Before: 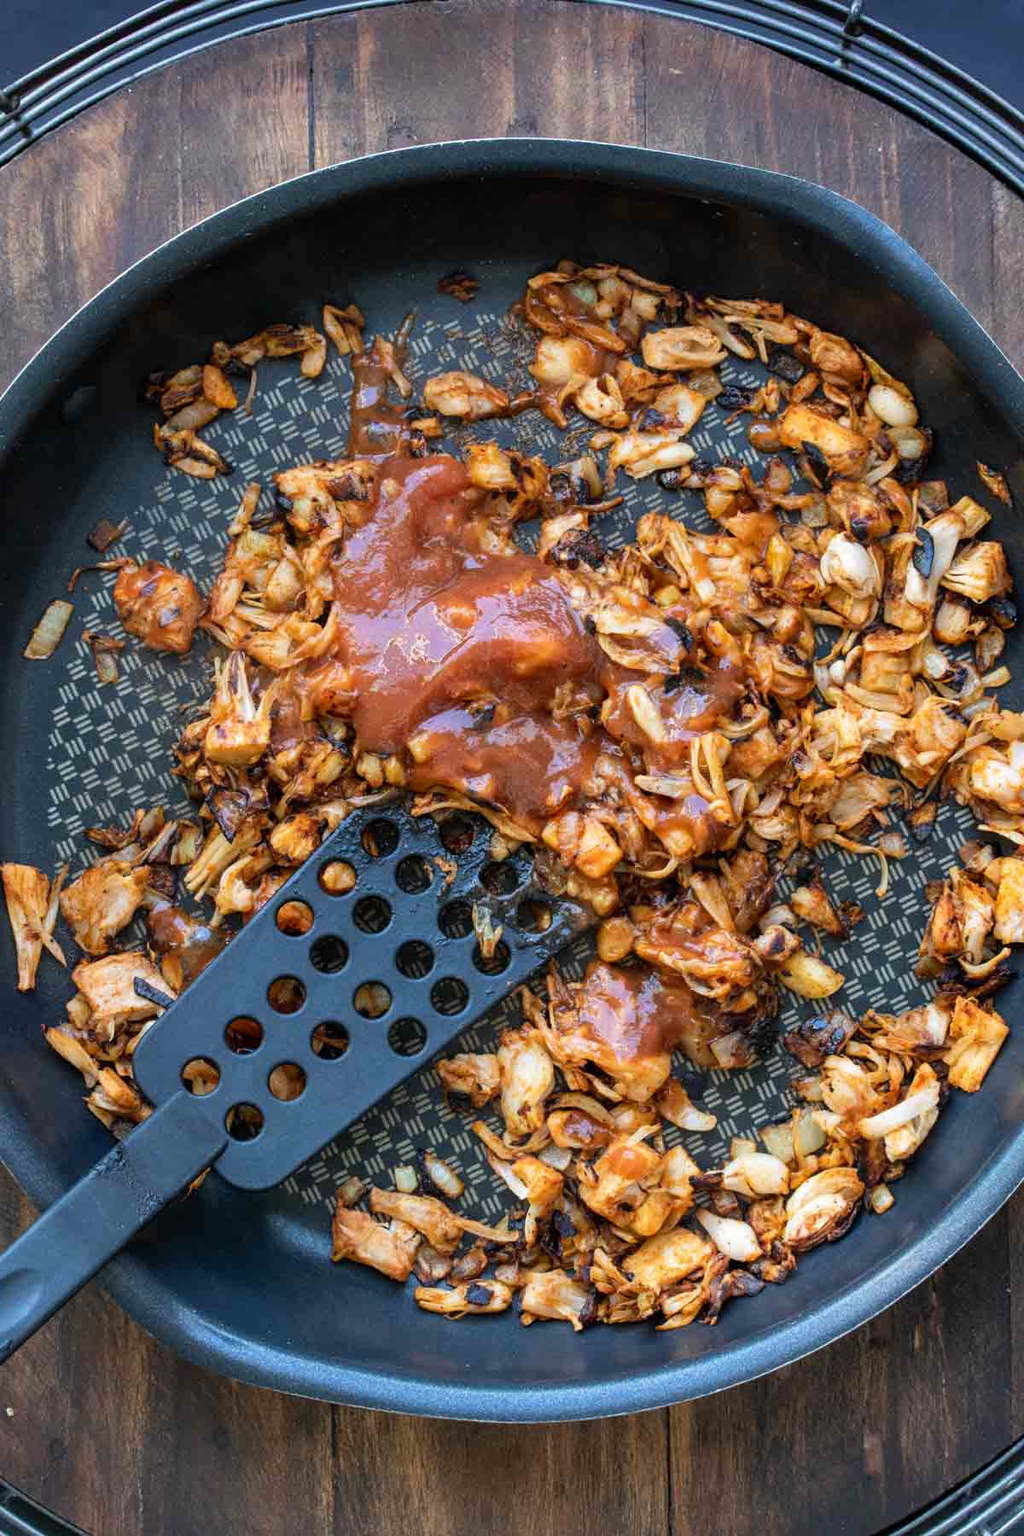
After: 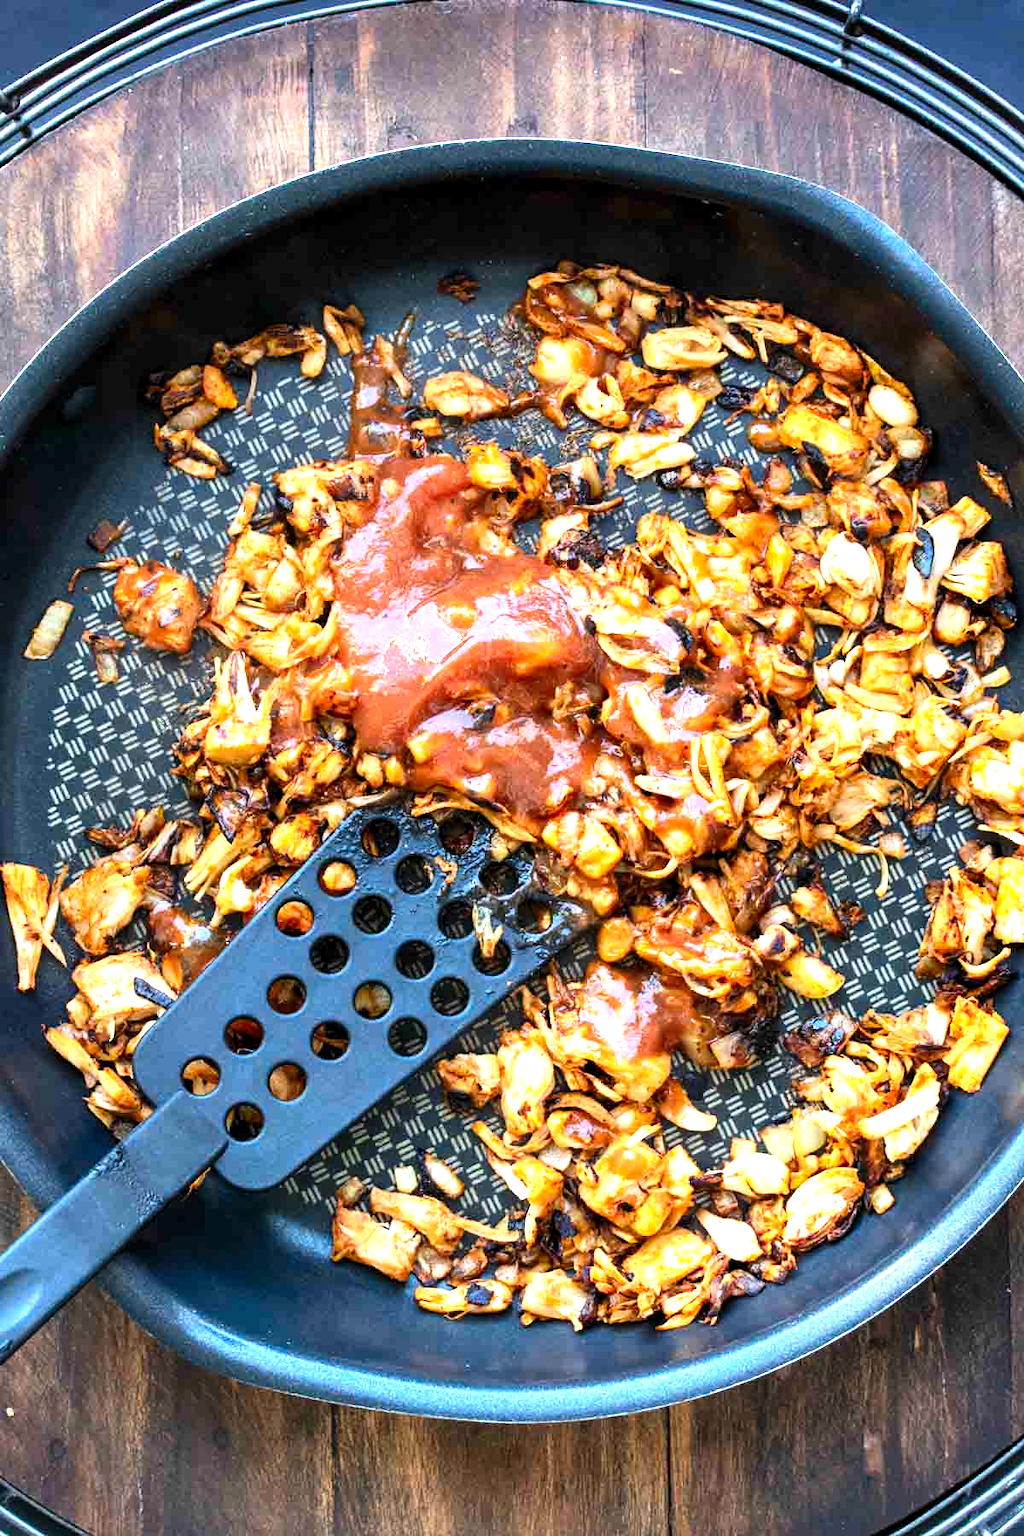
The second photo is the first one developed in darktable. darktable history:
levels: levels [0.026, 0.507, 0.987]
contrast brightness saturation: contrast 0.129, brightness -0.054, saturation 0.153
exposure: black level correction 0, exposure 1.2 EV, compensate highlight preservation false
